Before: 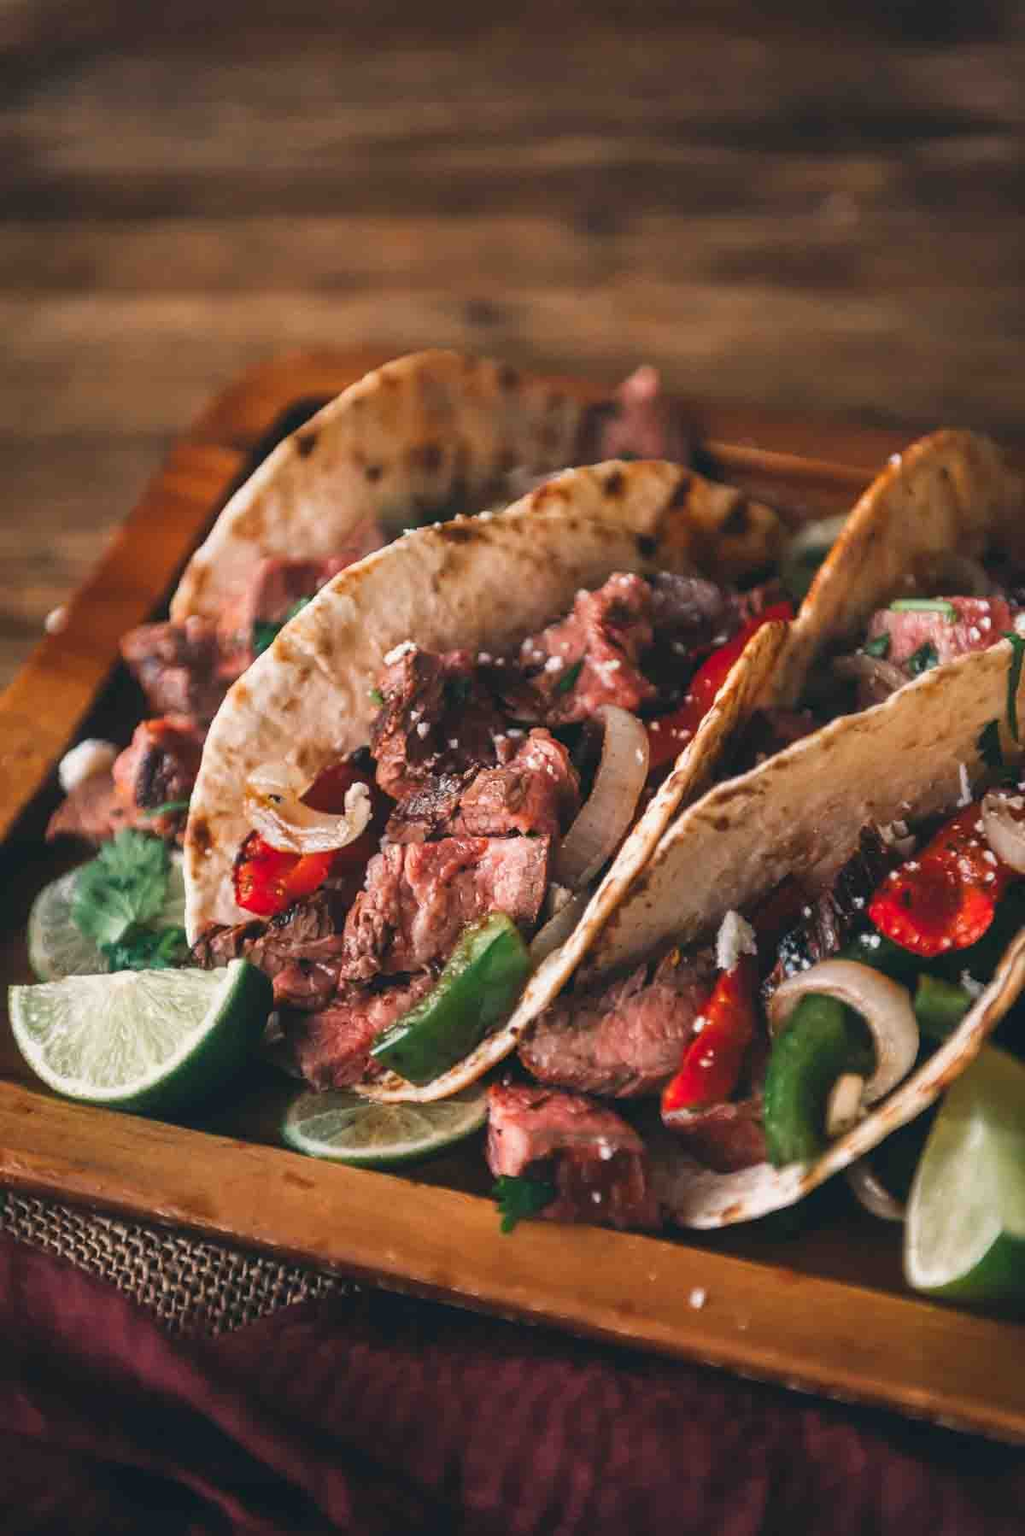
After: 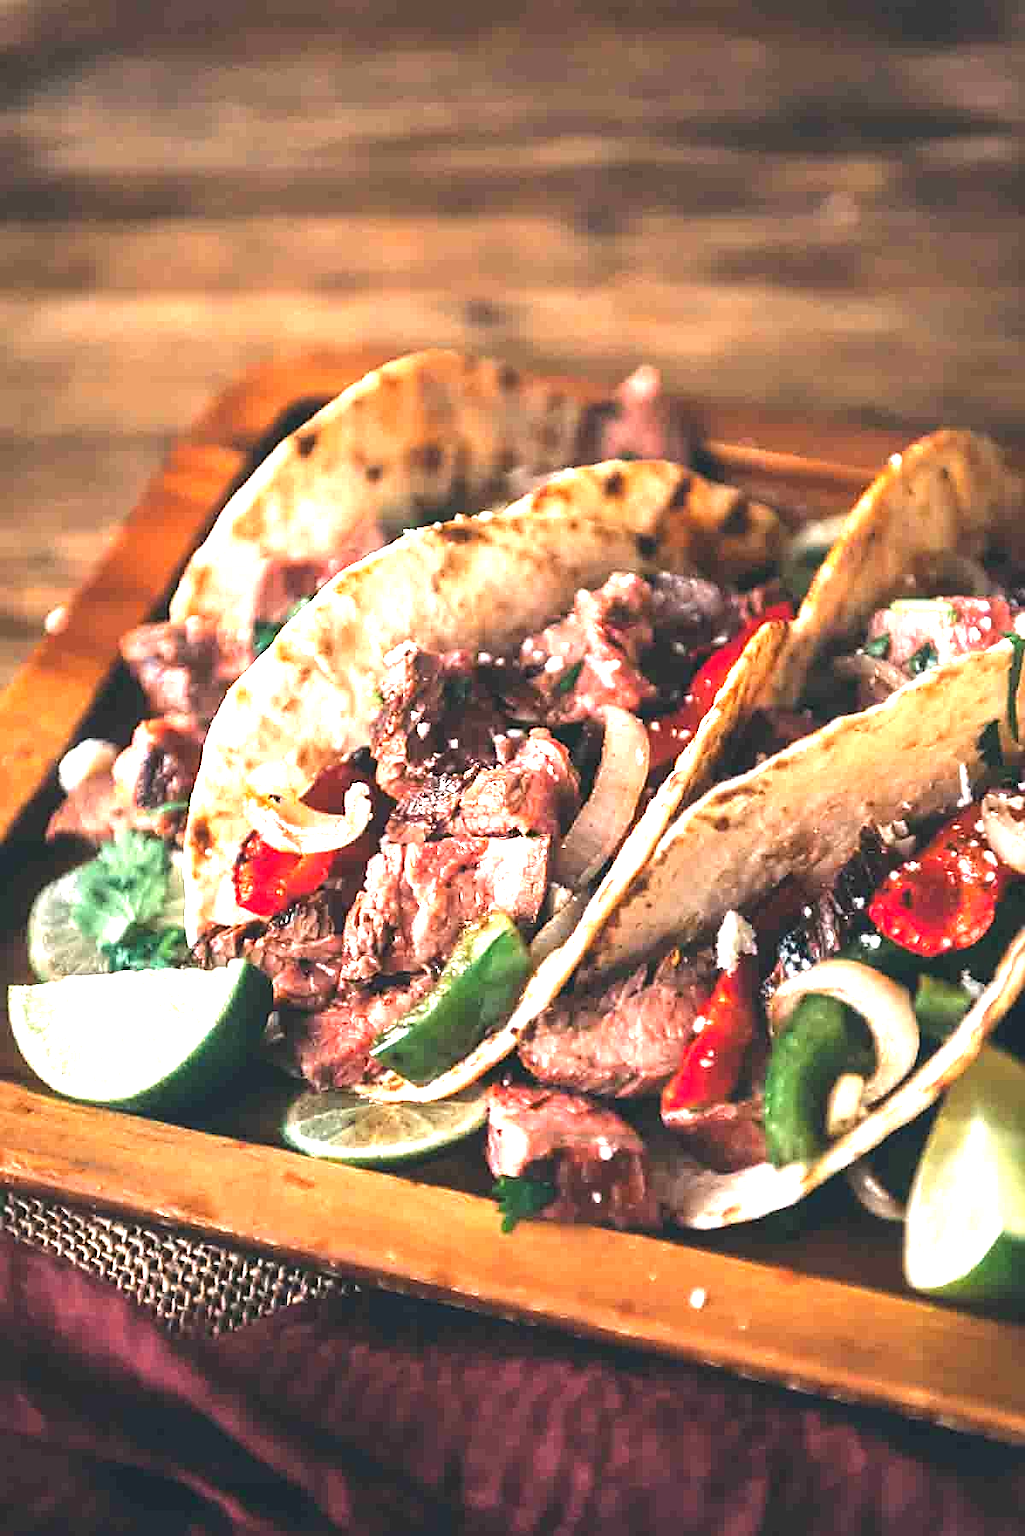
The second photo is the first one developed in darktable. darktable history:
exposure: black level correction 0, exposure 1.377 EV, compensate highlight preservation false
sharpen: on, module defaults
tone equalizer: -8 EV -0.408 EV, -7 EV -0.369 EV, -6 EV -0.355 EV, -5 EV -0.206 EV, -3 EV 0.244 EV, -2 EV 0.327 EV, -1 EV 0.384 EV, +0 EV 0.406 EV, edges refinement/feathering 500, mask exposure compensation -1.57 EV, preserve details no
